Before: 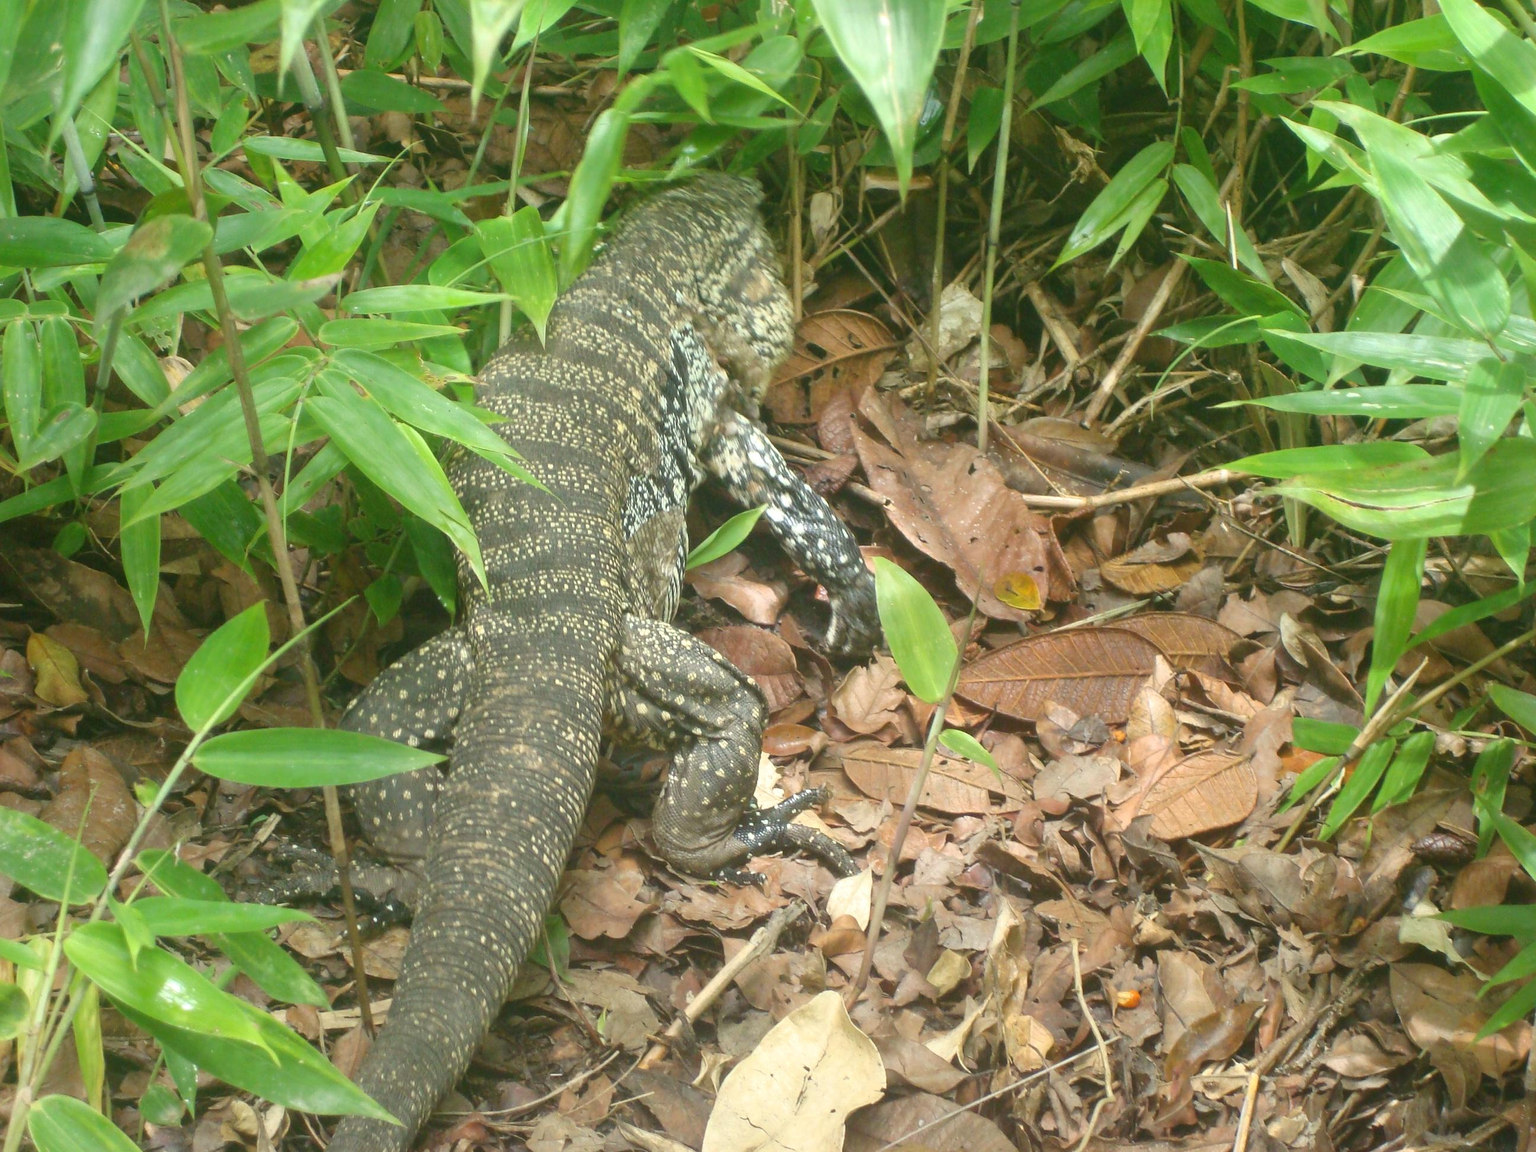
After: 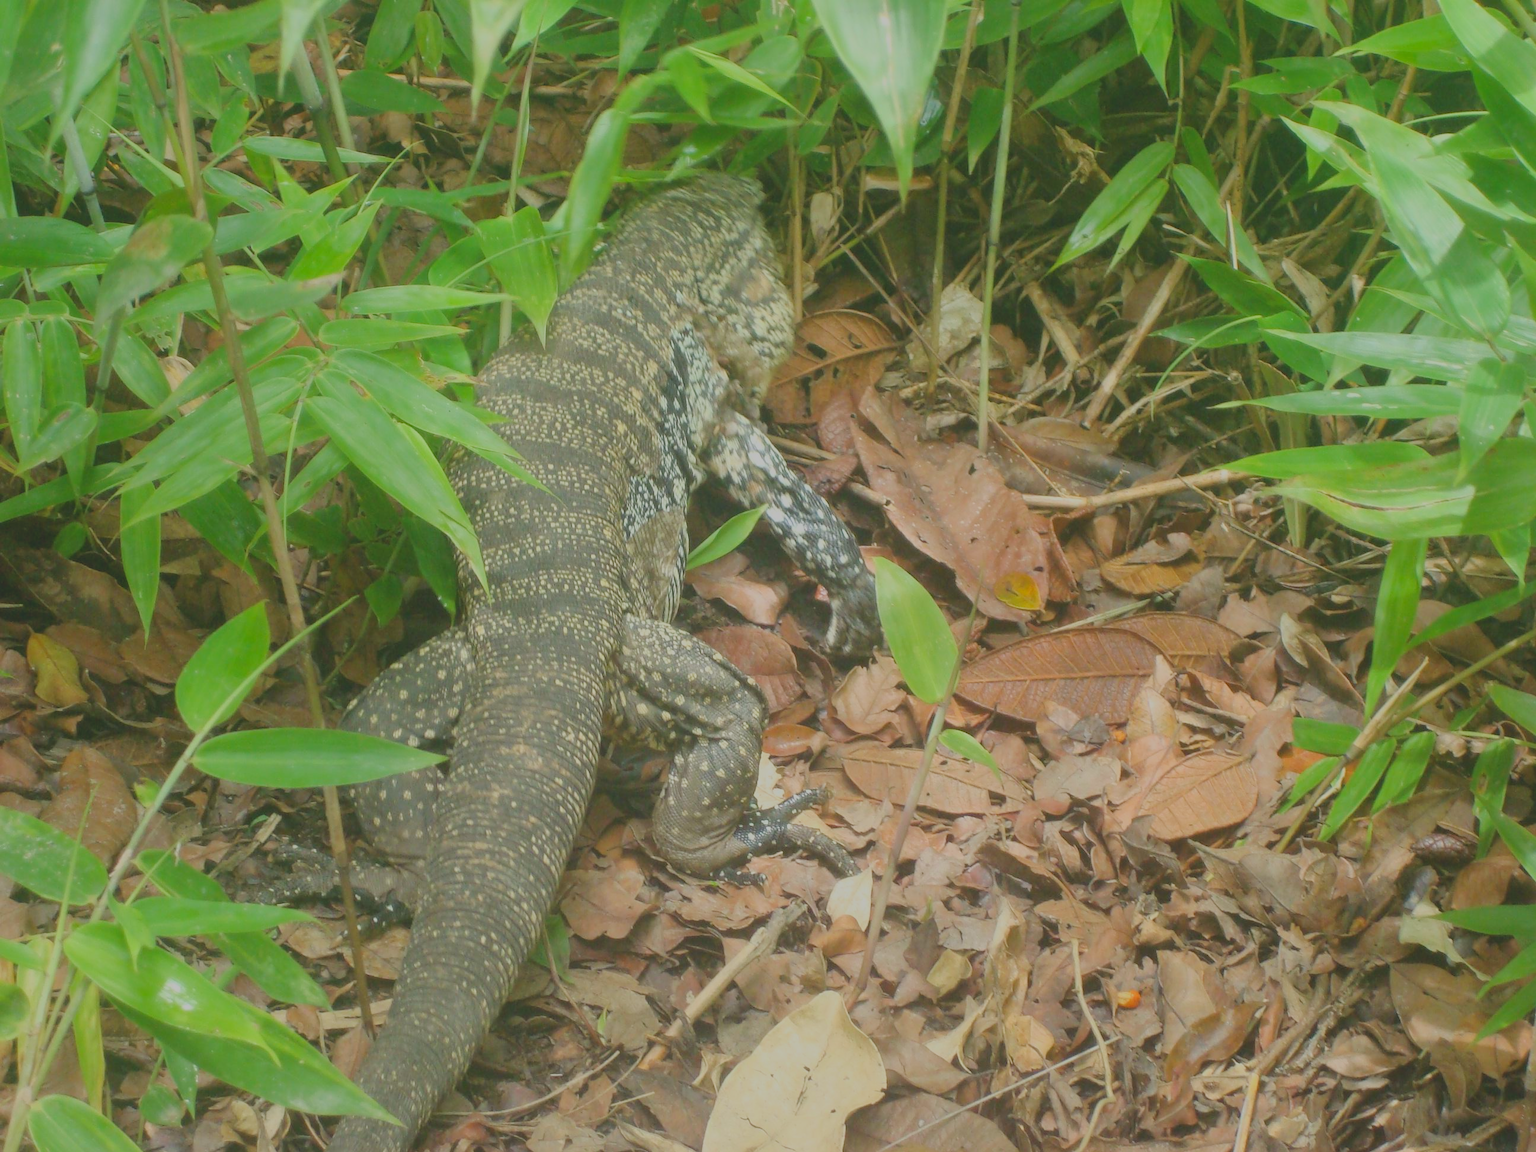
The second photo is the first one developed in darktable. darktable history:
filmic rgb: hardness 4.17
contrast brightness saturation: contrast -0.28
